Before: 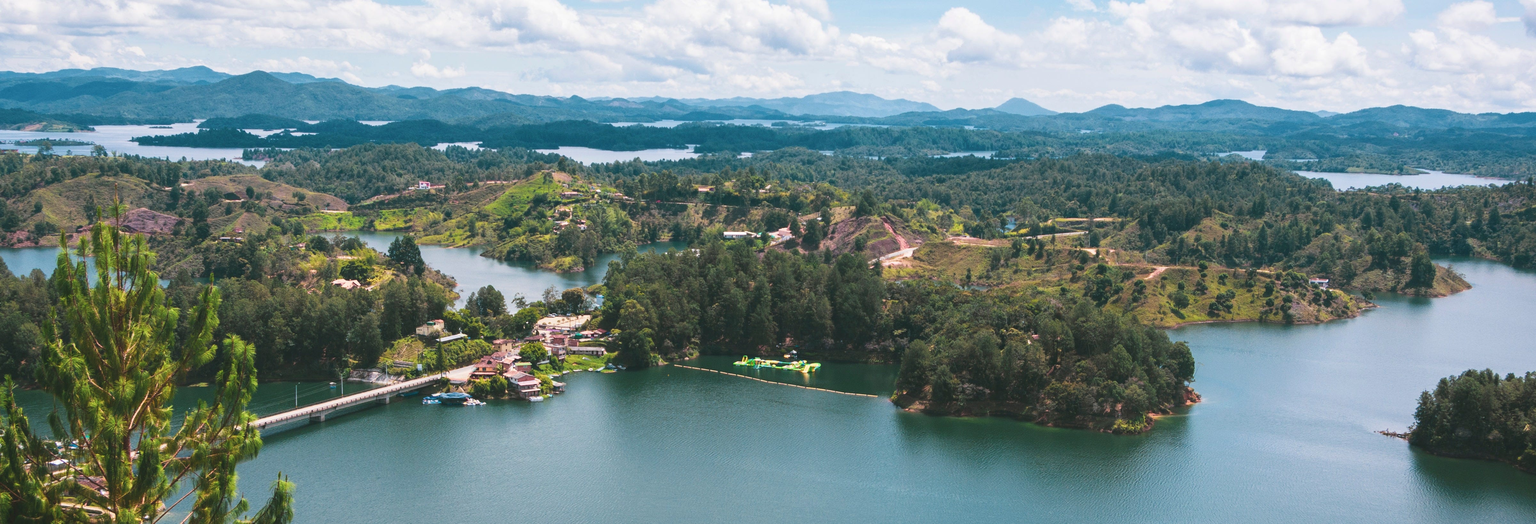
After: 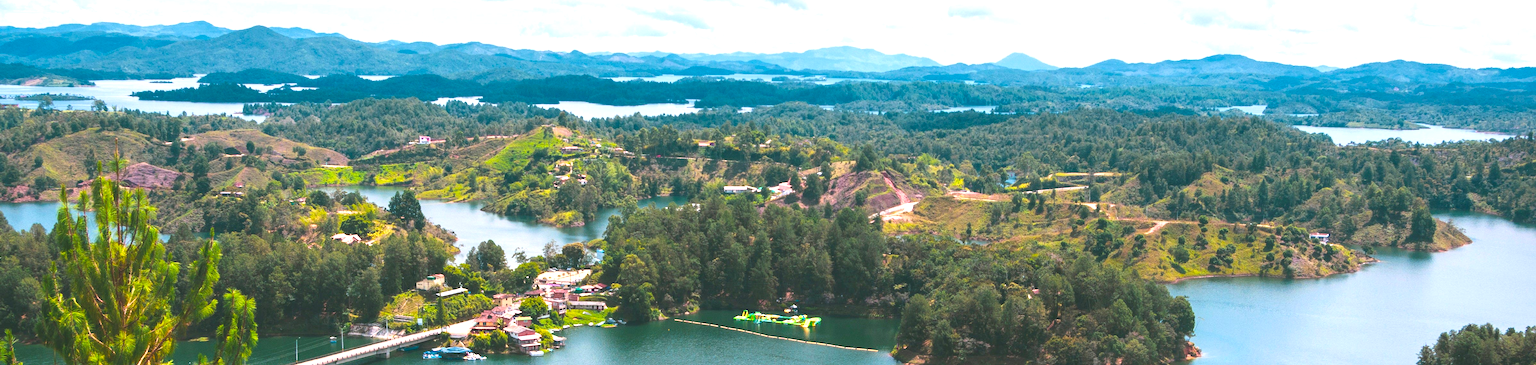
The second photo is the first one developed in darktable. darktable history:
crop and rotate: top 8.688%, bottom 21.458%
exposure: black level correction 0, exposure 0.691 EV, compensate highlight preservation false
color balance rgb: power › luminance 3.036%, power › hue 230.21°, perceptual saturation grading › global saturation 25.295%
